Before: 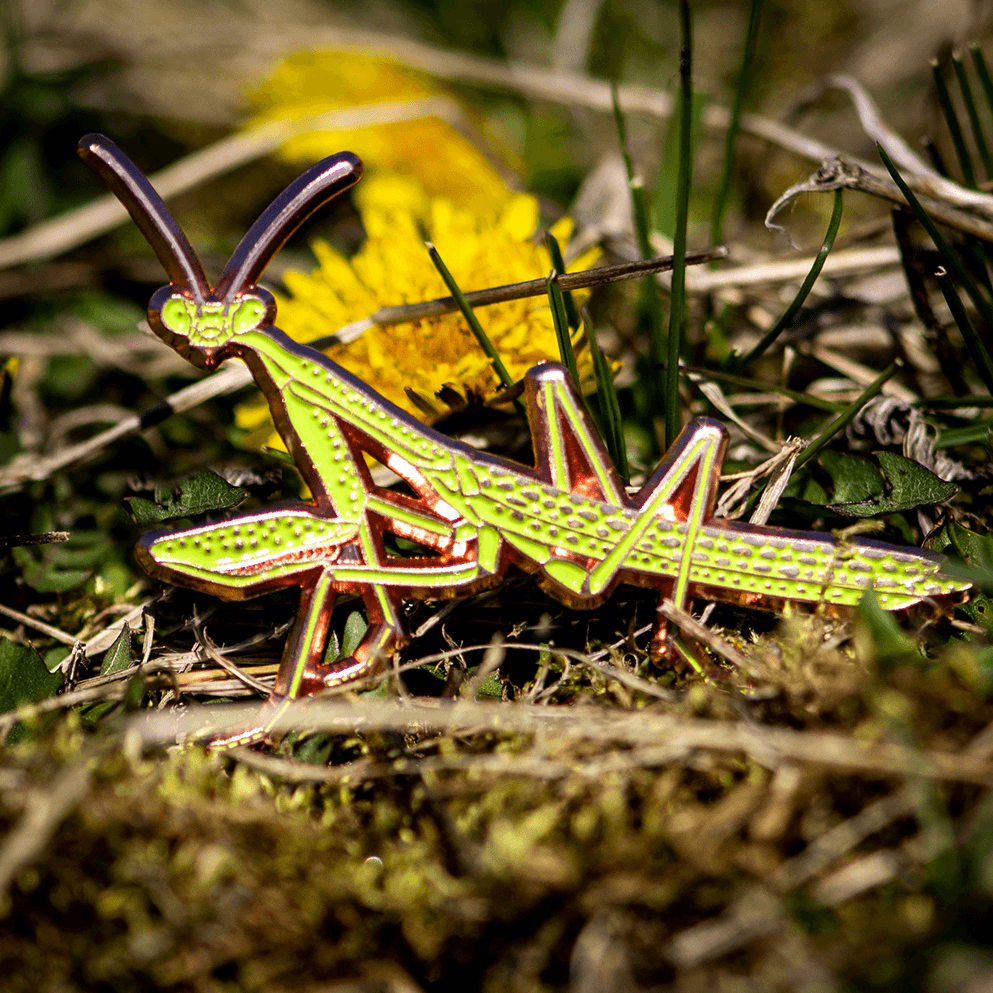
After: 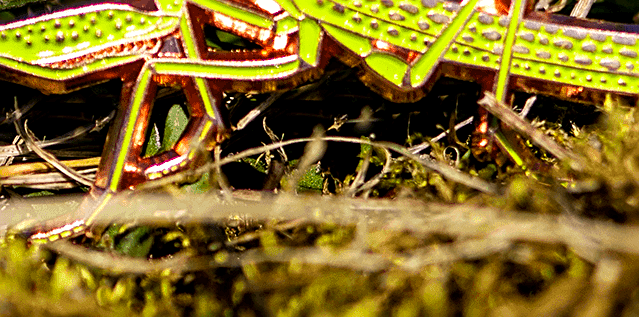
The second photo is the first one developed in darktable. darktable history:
sharpen: on, module defaults
crop: left 18.091%, top 51.13%, right 17.525%, bottom 16.85%
color balance rgb: perceptual saturation grading › global saturation 20%, global vibrance 20%
